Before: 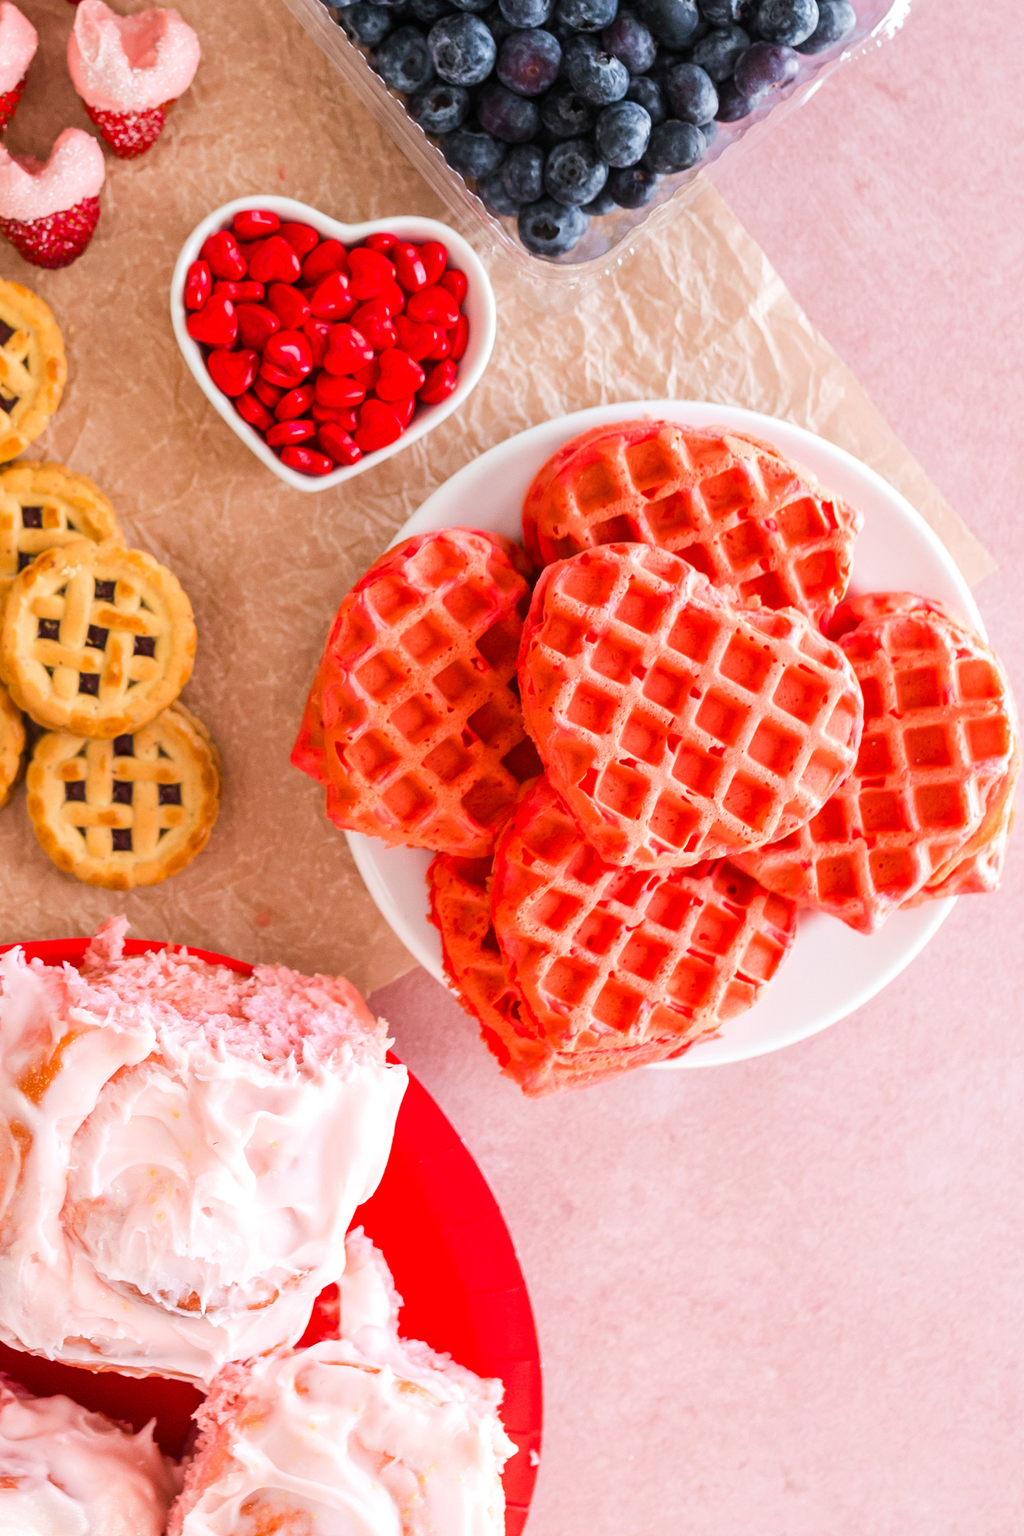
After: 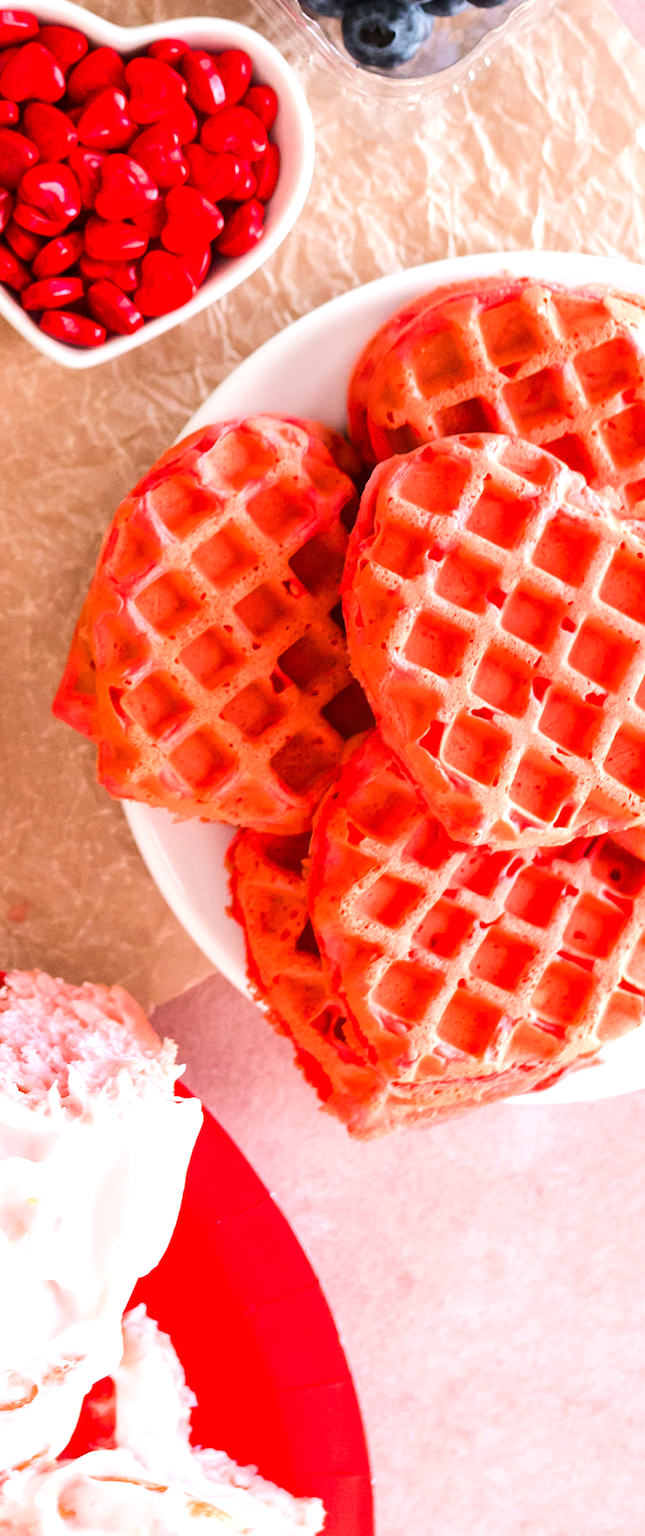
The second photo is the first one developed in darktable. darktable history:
crop and rotate: angle 0.02°, left 24.353%, top 13.219%, right 26.156%, bottom 8.224%
tone equalizer: -8 EV -0.417 EV, -7 EV -0.389 EV, -6 EV -0.333 EV, -5 EV -0.222 EV, -3 EV 0.222 EV, -2 EV 0.333 EV, -1 EV 0.389 EV, +0 EV 0.417 EV, edges refinement/feathering 500, mask exposure compensation -1.57 EV, preserve details no
